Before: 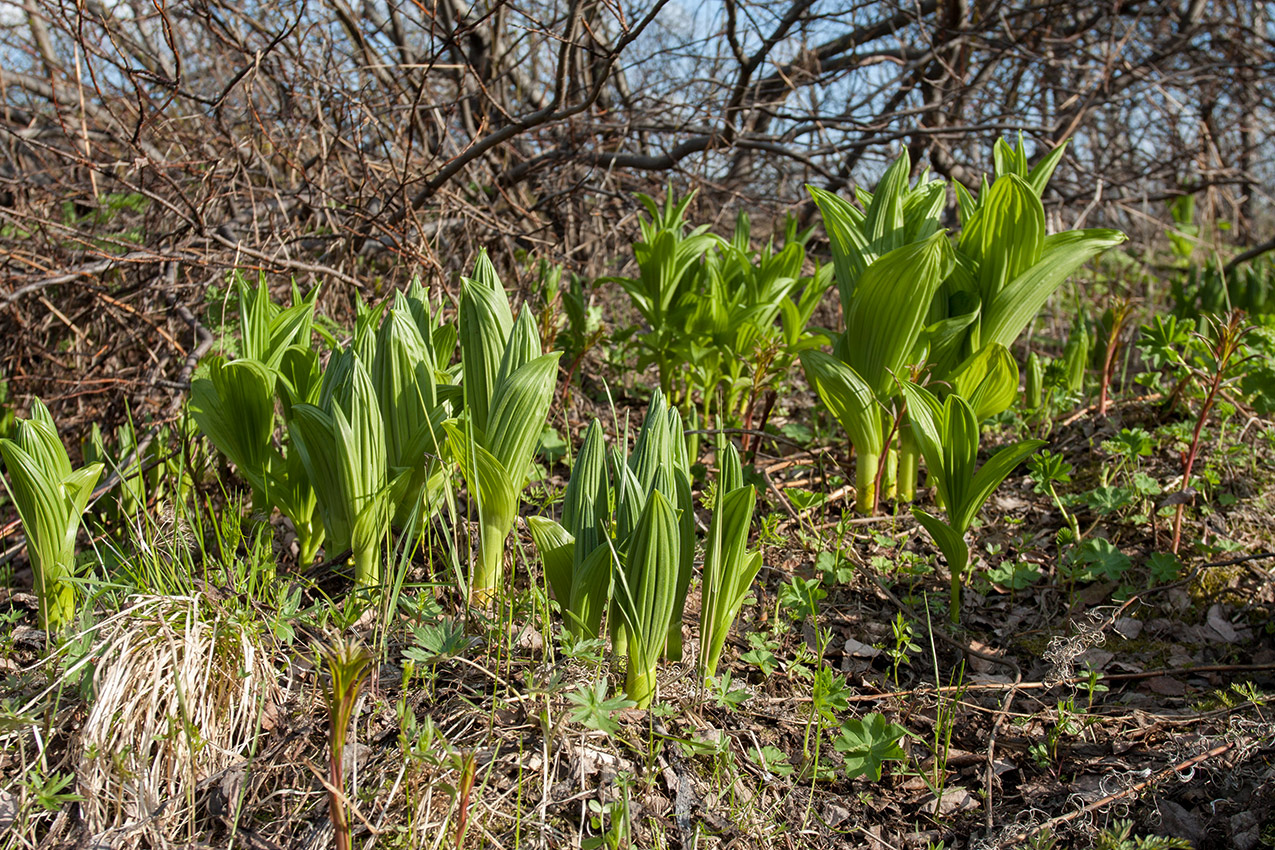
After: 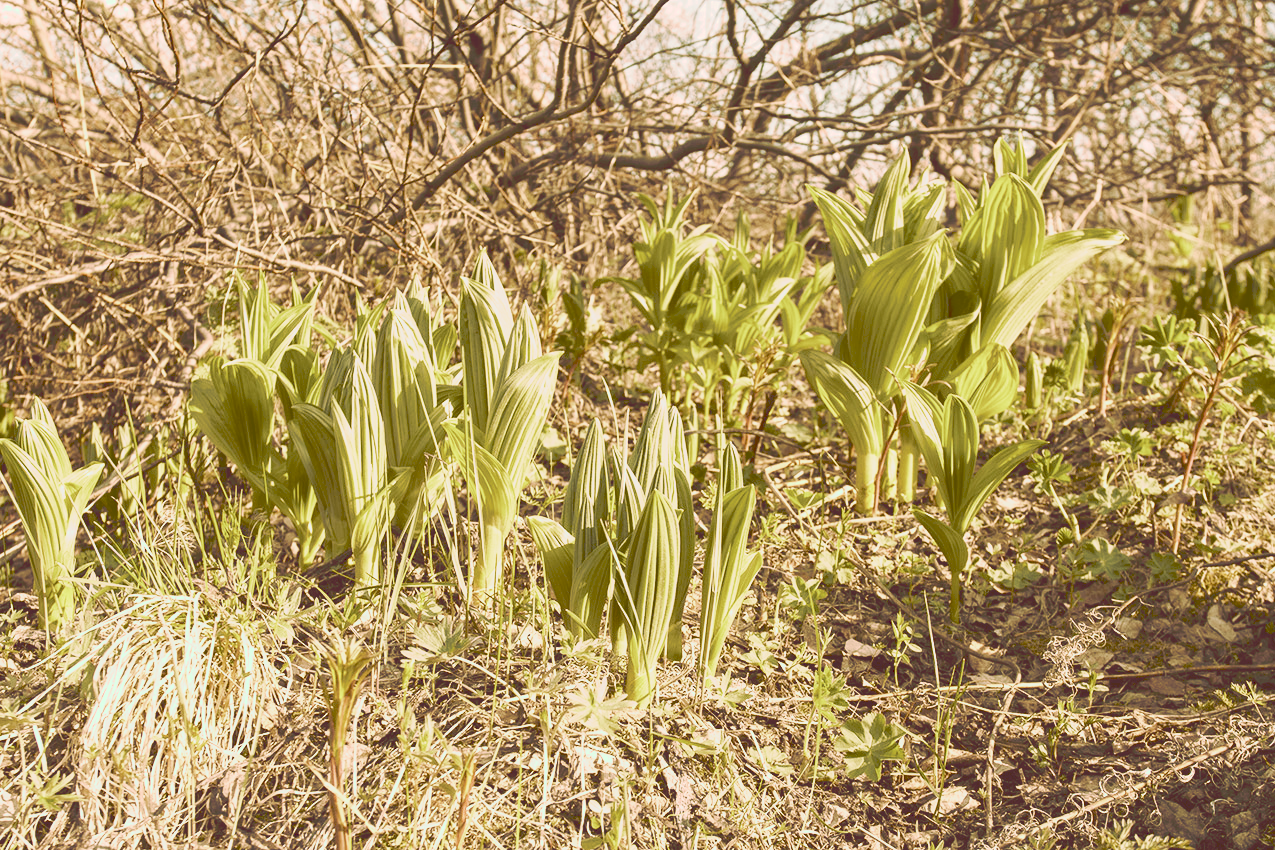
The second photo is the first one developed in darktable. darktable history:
tone curve: curves: ch0 [(0, 0) (0.003, 0.202) (0.011, 0.205) (0.025, 0.222) (0.044, 0.258) (0.069, 0.298) (0.1, 0.321) (0.136, 0.333) (0.177, 0.38) (0.224, 0.439) (0.277, 0.51) (0.335, 0.594) (0.399, 0.675) (0.468, 0.743) (0.543, 0.805) (0.623, 0.861) (0.709, 0.905) (0.801, 0.931) (0.898, 0.941) (1, 1)], preserve colors none
color look up table: target L [76.2, 76.56, 95.02, 72.95, 66.19, 73.95, 75.42, 66.79, 47.09, 60.37, 52.02, 42.9, 28.92, 25.39, 201.28, 94.21, 74.58, 69.95, 63.72, 46.23, 56.21, 56.87, 45.9, 27.43, 29.31, 25.47, 17.18, 1.847, 87.2, 84.53, 69.57, 56.04, 57.63, 47.36, 44.97, 45.4, 25.39, 16.23, 33.79, 27.12, 2.056, 96.1, 91.25, 96.87, 75.5, 62.15, 62.45, 53.03, 18.98], target a [44.27, 1.979, -54.89, -4.169, 6.724, -6.434, -4.037, -4.936, -33.58, 3.936, -7.679, -5.676, -17.2, 2.473, 0, -38.77, 9.165, 2.481, 15.3, 8.668, 16.55, 8.744, 26.55, 45.52, 19.37, 24.27, 12.68, 11.75, -17.61, 35.3, 19.61, 18.63, 9.058, 1.876, 32.3, 21.25, 42.28, 45.02, 13.2, 4.282, 3.228, -42.17, -40.31, 8.935, 6.867, -11.36, -11.78, 0.988, -12.01], target b [0.379, 38.89, 80.56, 46.69, 4.114, 29.85, 42.31, 28.06, 39.22, 40.27, 35.78, 24.37, 42.93, 42.85, -0.001, 53.11, 26.48, 48.42, 16.42, 47.02, 37.14, 30.73, 31.94, 13.95, 45.73, 20.54, 28.92, 2.946, 13.86, 28.57, 8.447, -15.85, 16.57, -23.37, -27.01, -9.276, 13.61, -8.064, 13.11, 22.69, -0.522, 29.55, 25.53, 25.39, 11.24, -7.964, 17.6, -1.347, 19.9], num patches 49
